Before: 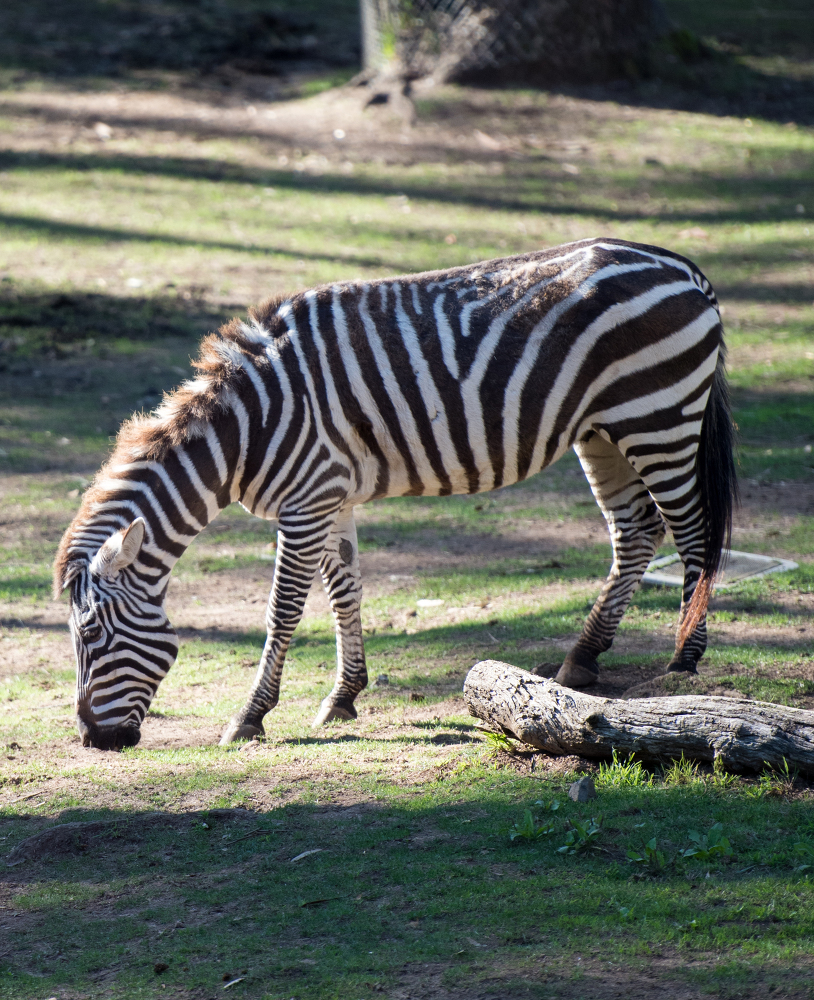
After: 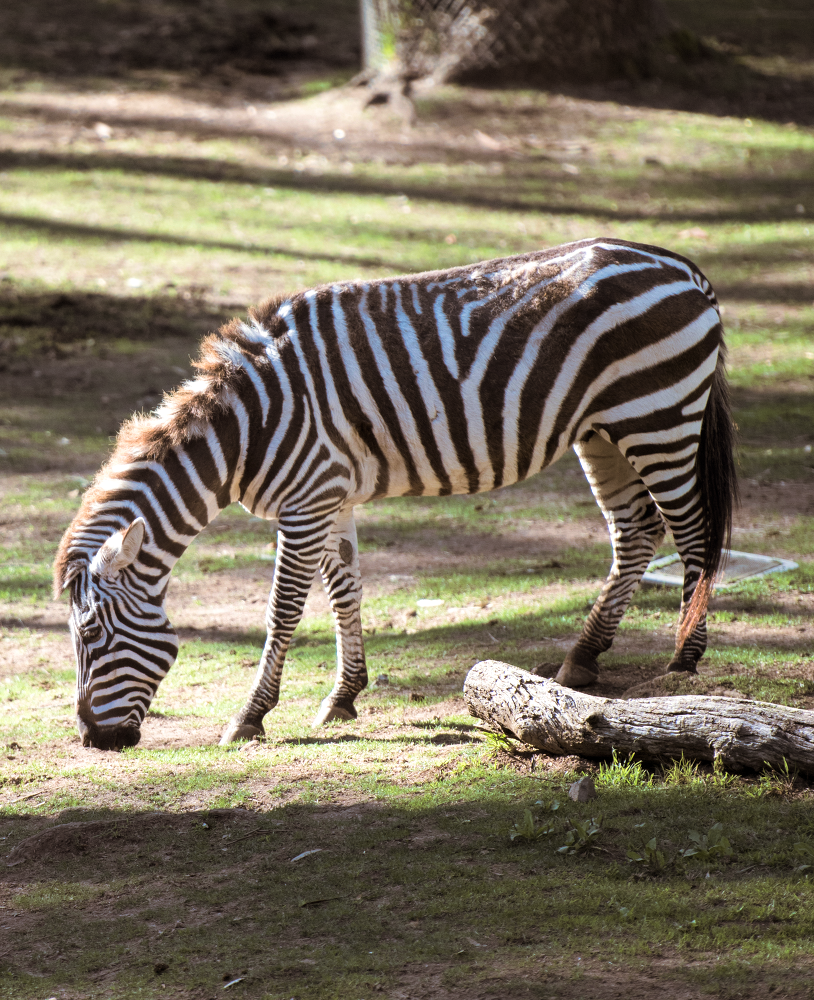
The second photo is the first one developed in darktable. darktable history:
velvia: on, module defaults
exposure: exposure 0.15 EV, compensate highlight preservation false
split-toning: shadows › hue 32.4°, shadows › saturation 0.51, highlights › hue 180°, highlights › saturation 0, balance -60.17, compress 55.19%
